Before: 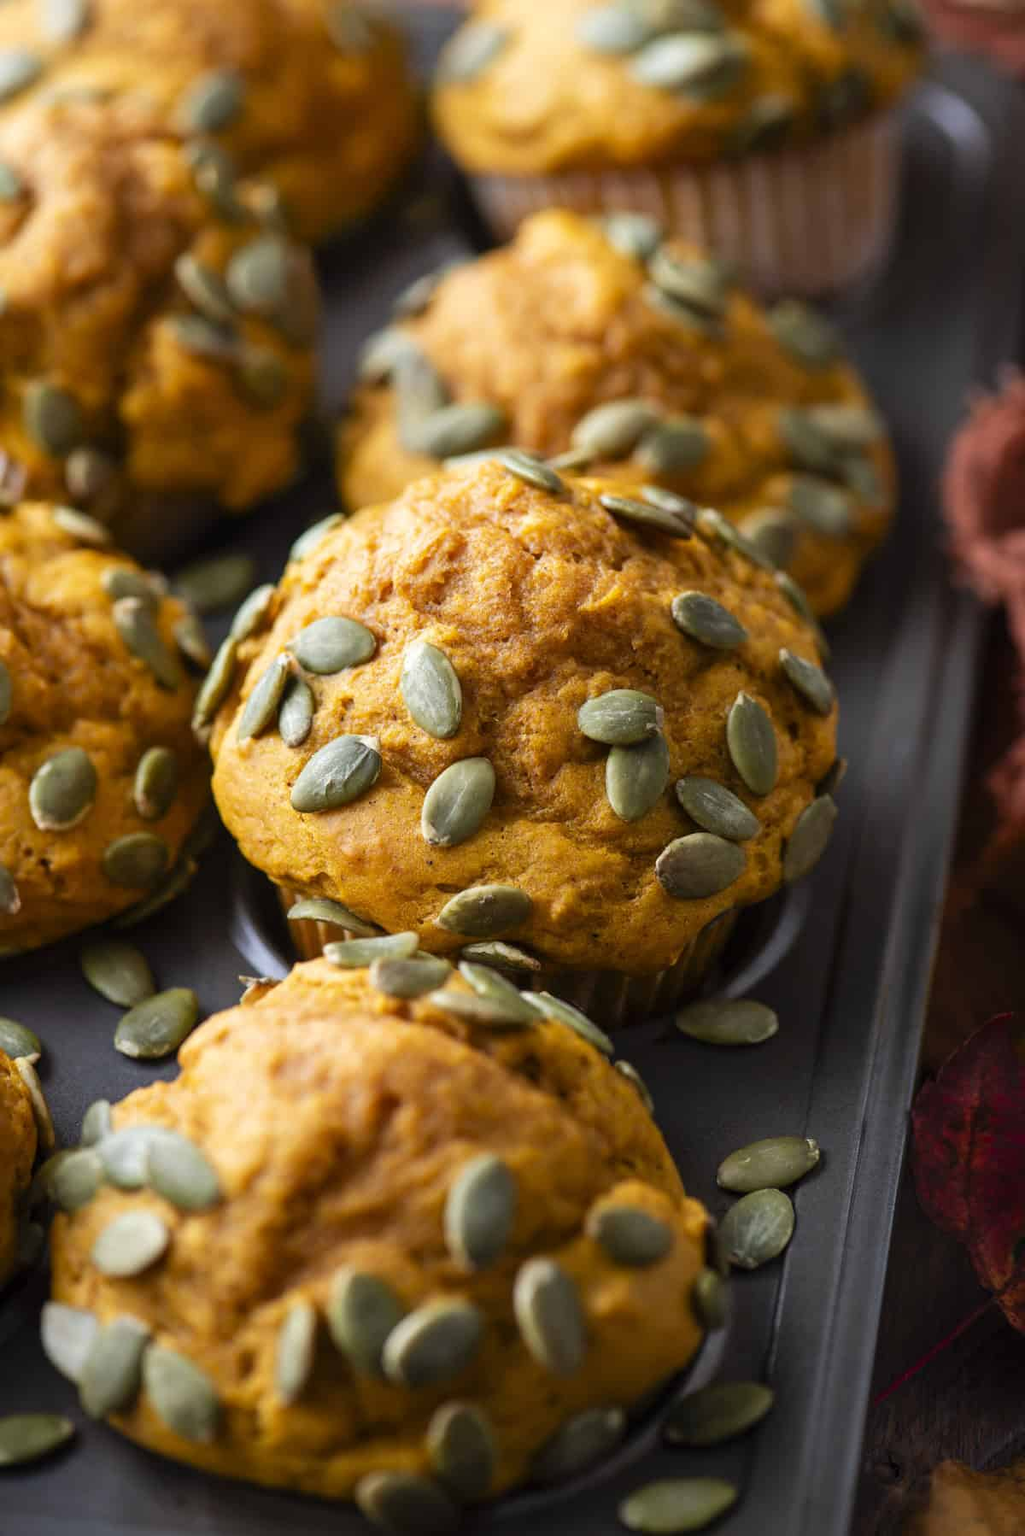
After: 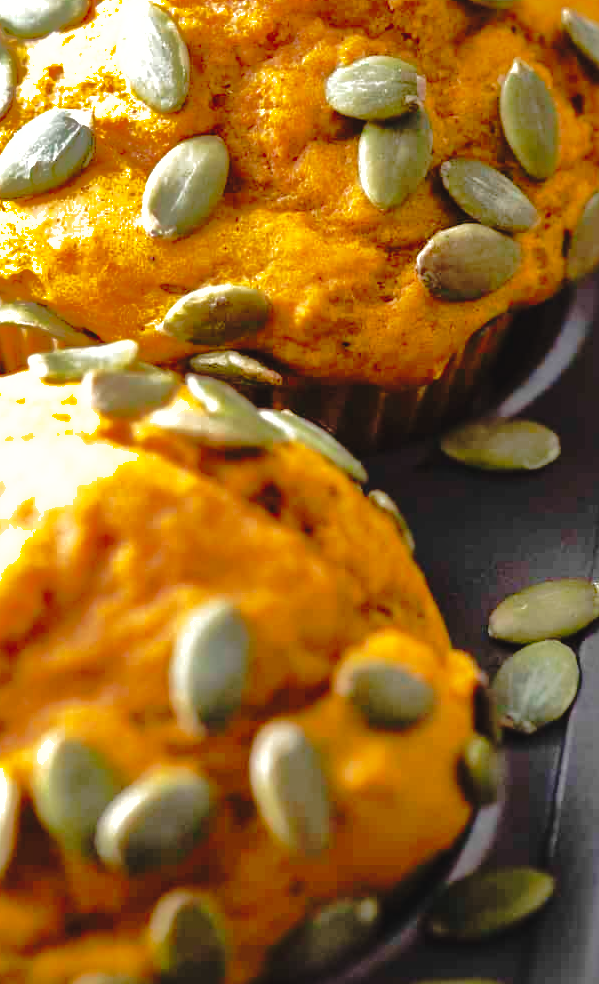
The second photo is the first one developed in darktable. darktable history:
tone curve: curves: ch0 [(0, 0.029) (0.168, 0.142) (0.359, 0.44) (0.469, 0.544) (0.634, 0.722) (0.858, 0.903) (1, 0.968)]; ch1 [(0, 0) (0.437, 0.453) (0.472, 0.47) (0.502, 0.502) (0.54, 0.534) (0.57, 0.592) (0.618, 0.66) (0.699, 0.749) (0.859, 0.919) (1, 1)]; ch2 [(0, 0) (0.33, 0.301) (0.421, 0.443) (0.476, 0.498) (0.505, 0.503) (0.547, 0.557) (0.586, 0.634) (0.608, 0.676) (1, 1)], preserve colors none
shadows and highlights: shadows 37.99, highlights -74.8
tone equalizer: -8 EV 0 EV, -7 EV 0.003 EV, -6 EV -0.004 EV, -5 EV -0.008 EV, -4 EV -0.071 EV, -3 EV -0.227 EV, -2 EV -0.238 EV, -1 EV 0.084 EV, +0 EV 0.305 EV, edges refinement/feathering 500, mask exposure compensation -1.57 EV, preserve details no
exposure: black level correction 0, exposure 1 EV, compensate exposure bias true, compensate highlight preservation false
crop: left 29.299%, top 41.77%, right 20.765%, bottom 3.464%
